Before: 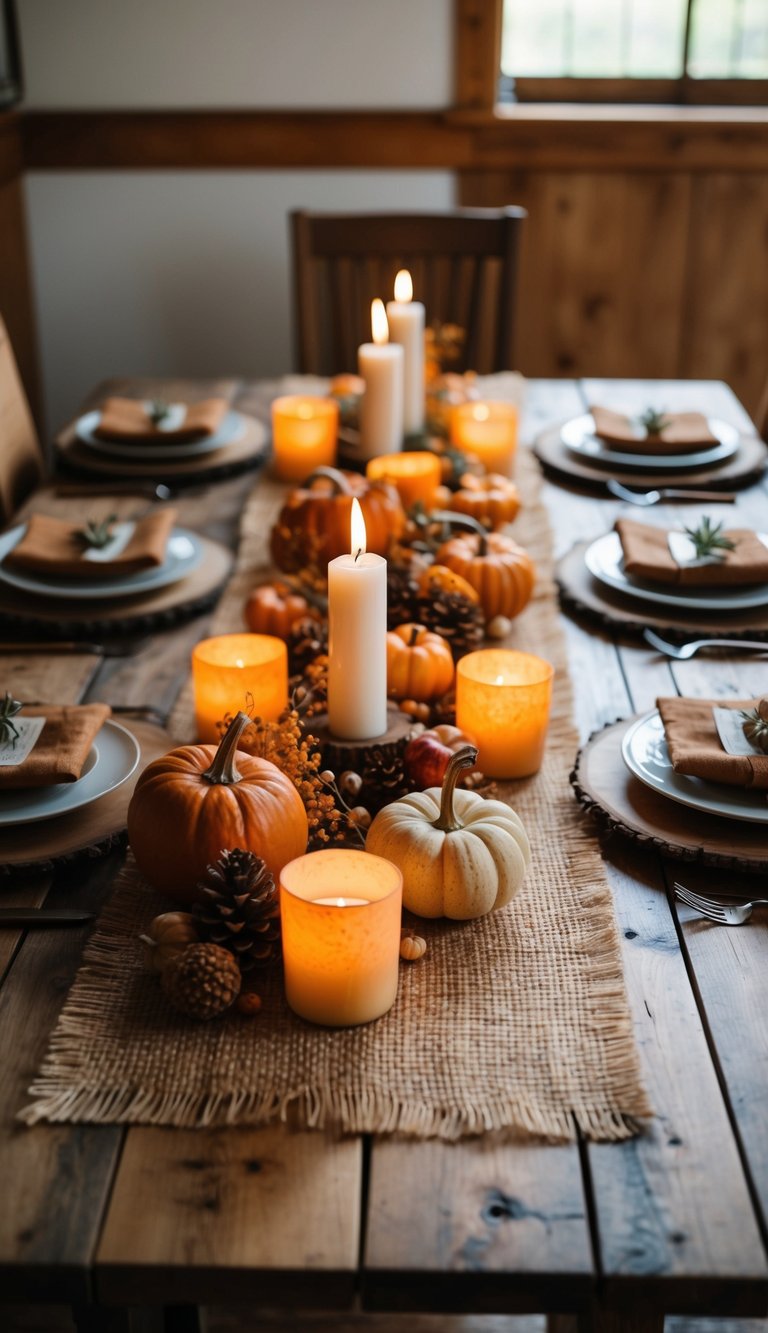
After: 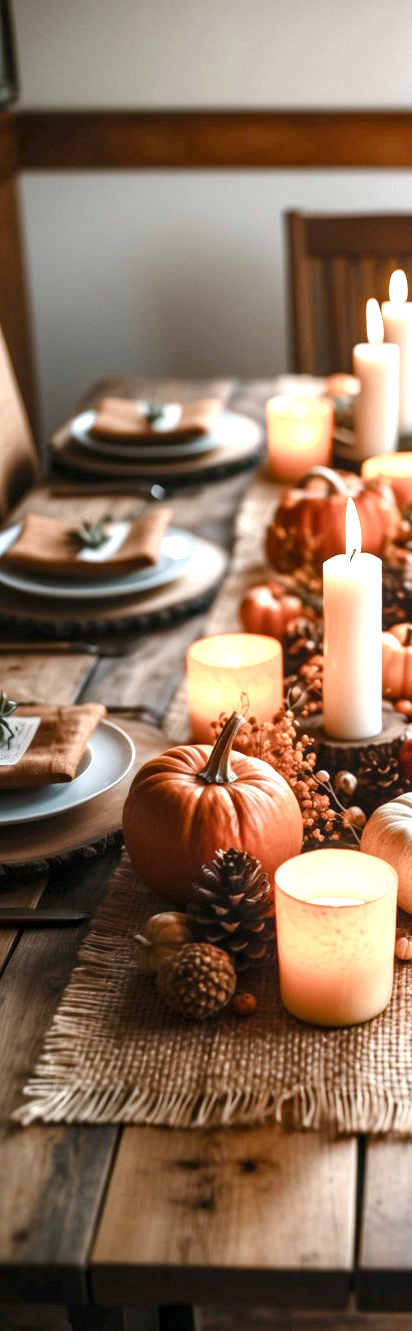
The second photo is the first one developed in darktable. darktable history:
crop: left 0.761%, right 45.557%, bottom 0.088%
local contrast: on, module defaults
color balance rgb: power › hue 324.58°, linear chroma grading › global chroma -15.961%, perceptual saturation grading › global saturation -0.109%, perceptual saturation grading › highlights -34.14%, perceptual saturation grading › mid-tones 14.939%, perceptual saturation grading › shadows 47.467%
exposure: black level correction 0, exposure 1.199 EV, compensate highlight preservation false
